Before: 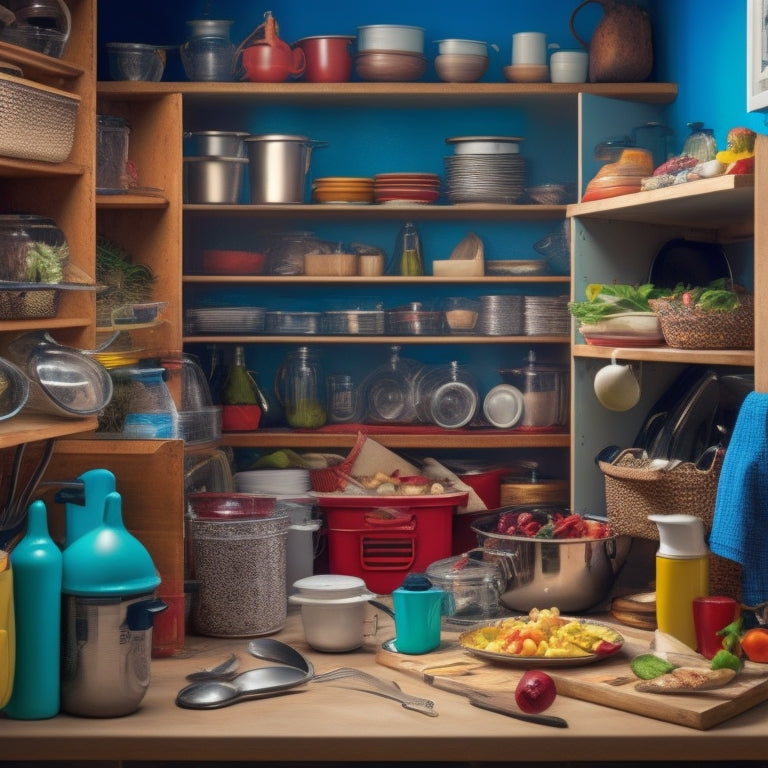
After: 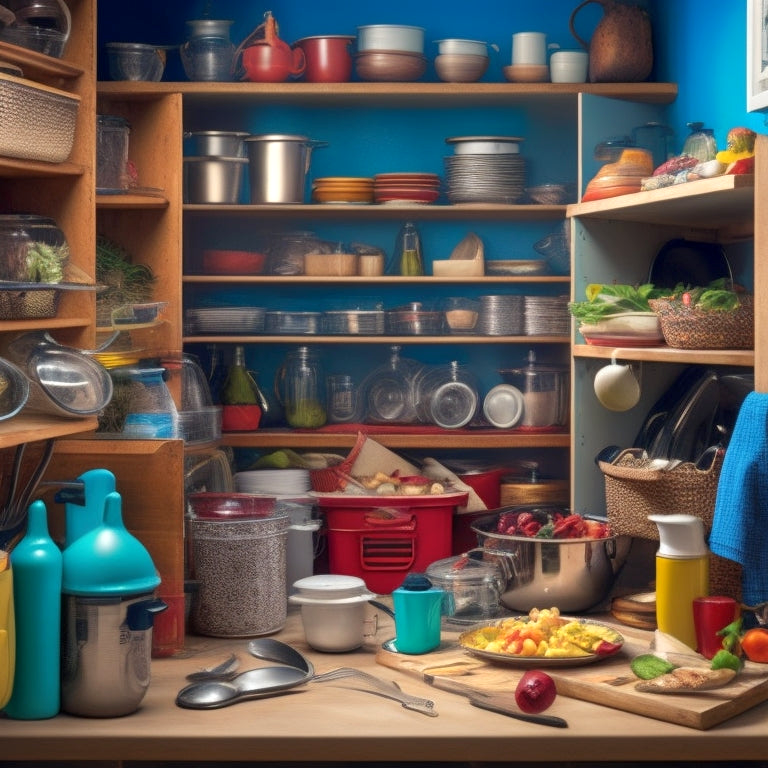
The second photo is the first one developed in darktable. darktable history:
exposure: black level correction 0.002, exposure 0.3 EV, compensate highlight preservation false
